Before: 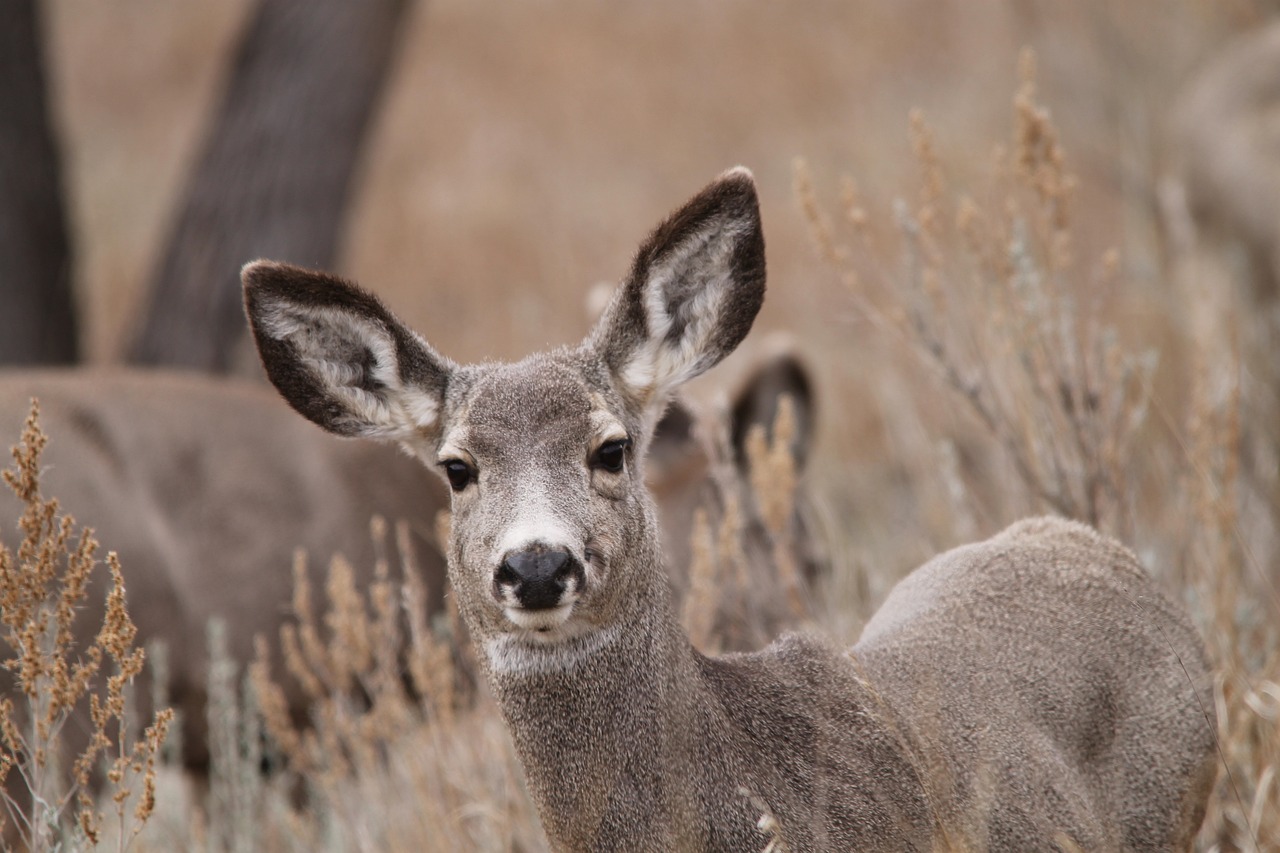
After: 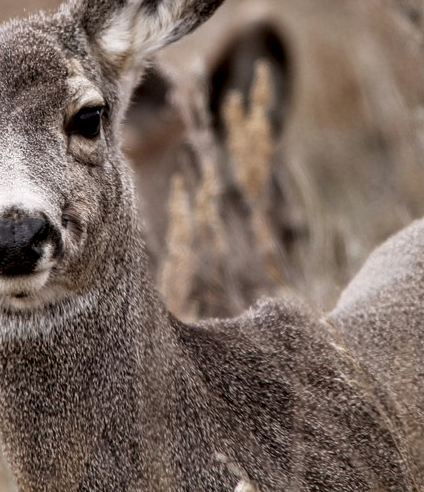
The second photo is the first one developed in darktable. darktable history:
local contrast: highlights 79%, shadows 56%, detail 175%, midtone range 0.428
crop: left 40.878%, top 39.176%, right 25.993%, bottom 3.081%
shadows and highlights: shadows 80.73, white point adjustment -9.07, highlights -61.46, soften with gaussian
